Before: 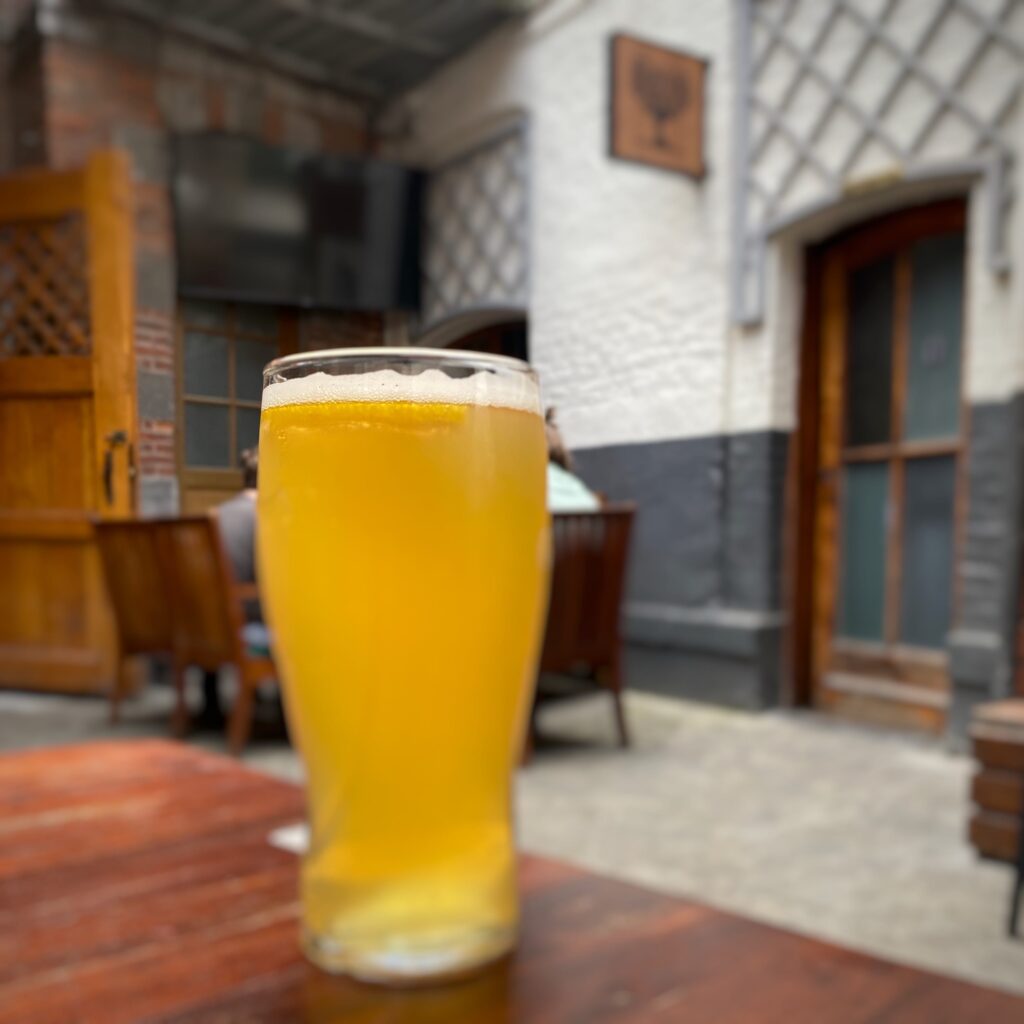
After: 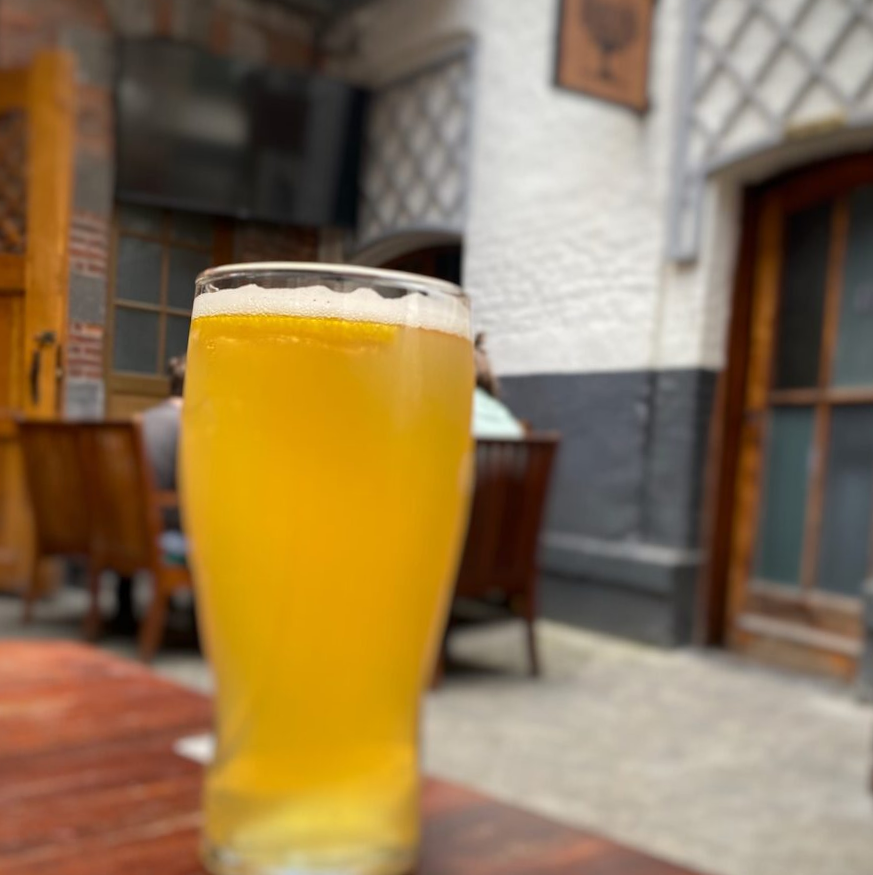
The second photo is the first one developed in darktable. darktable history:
crop and rotate: angle -3.32°, left 5.073%, top 5.225%, right 4.784%, bottom 4.498%
